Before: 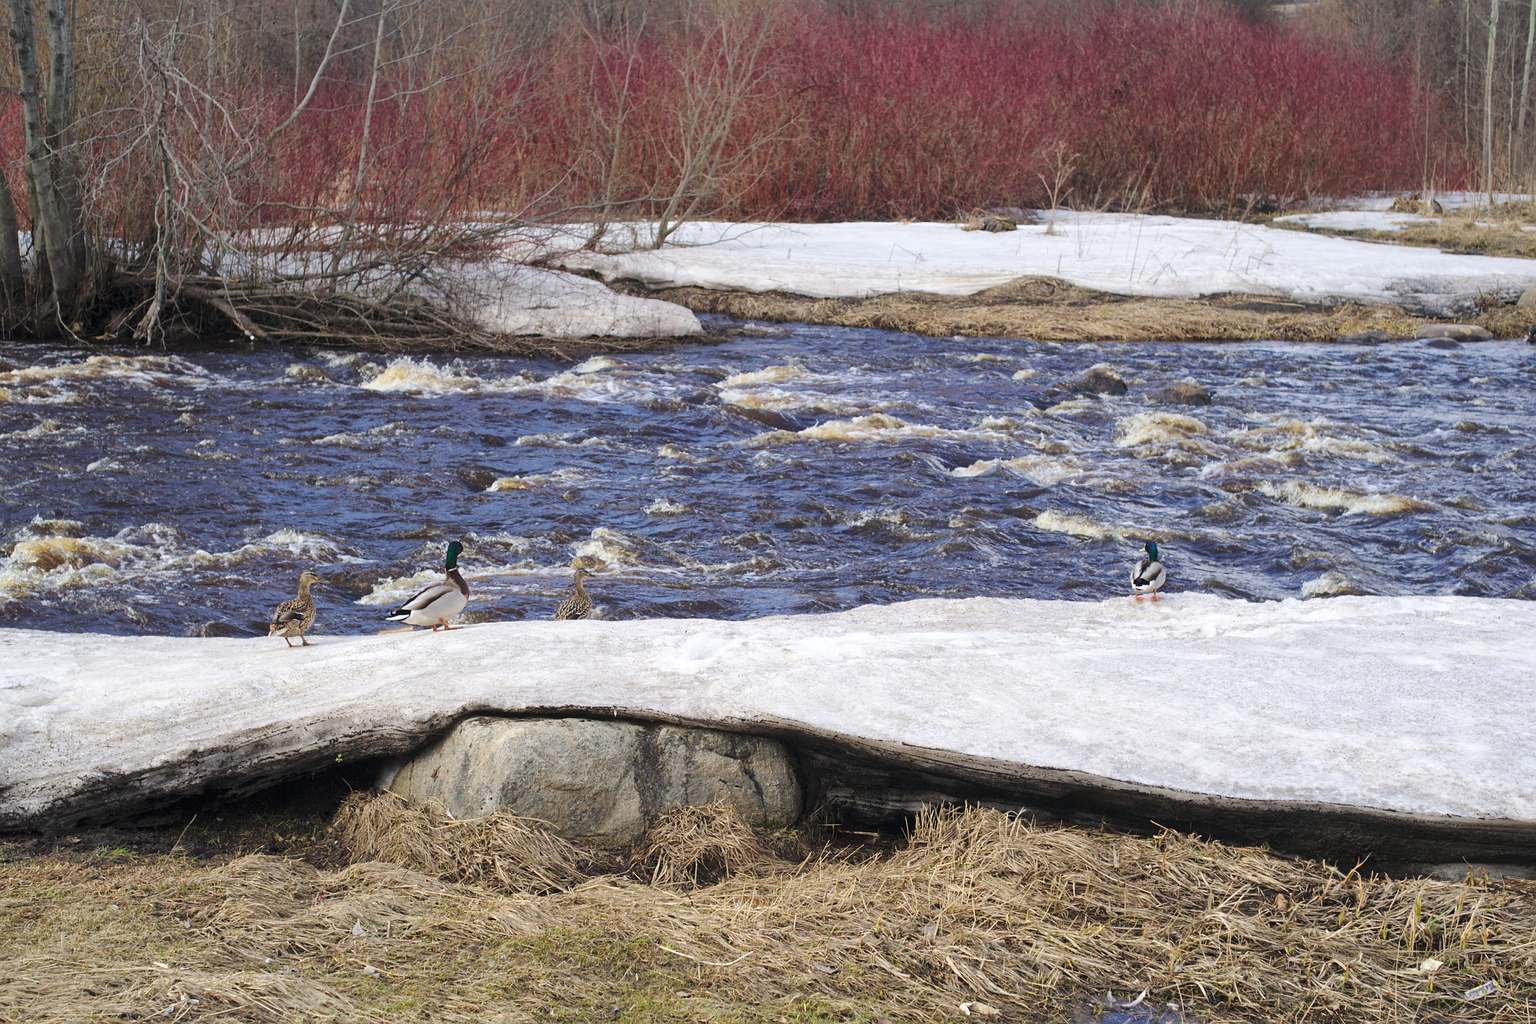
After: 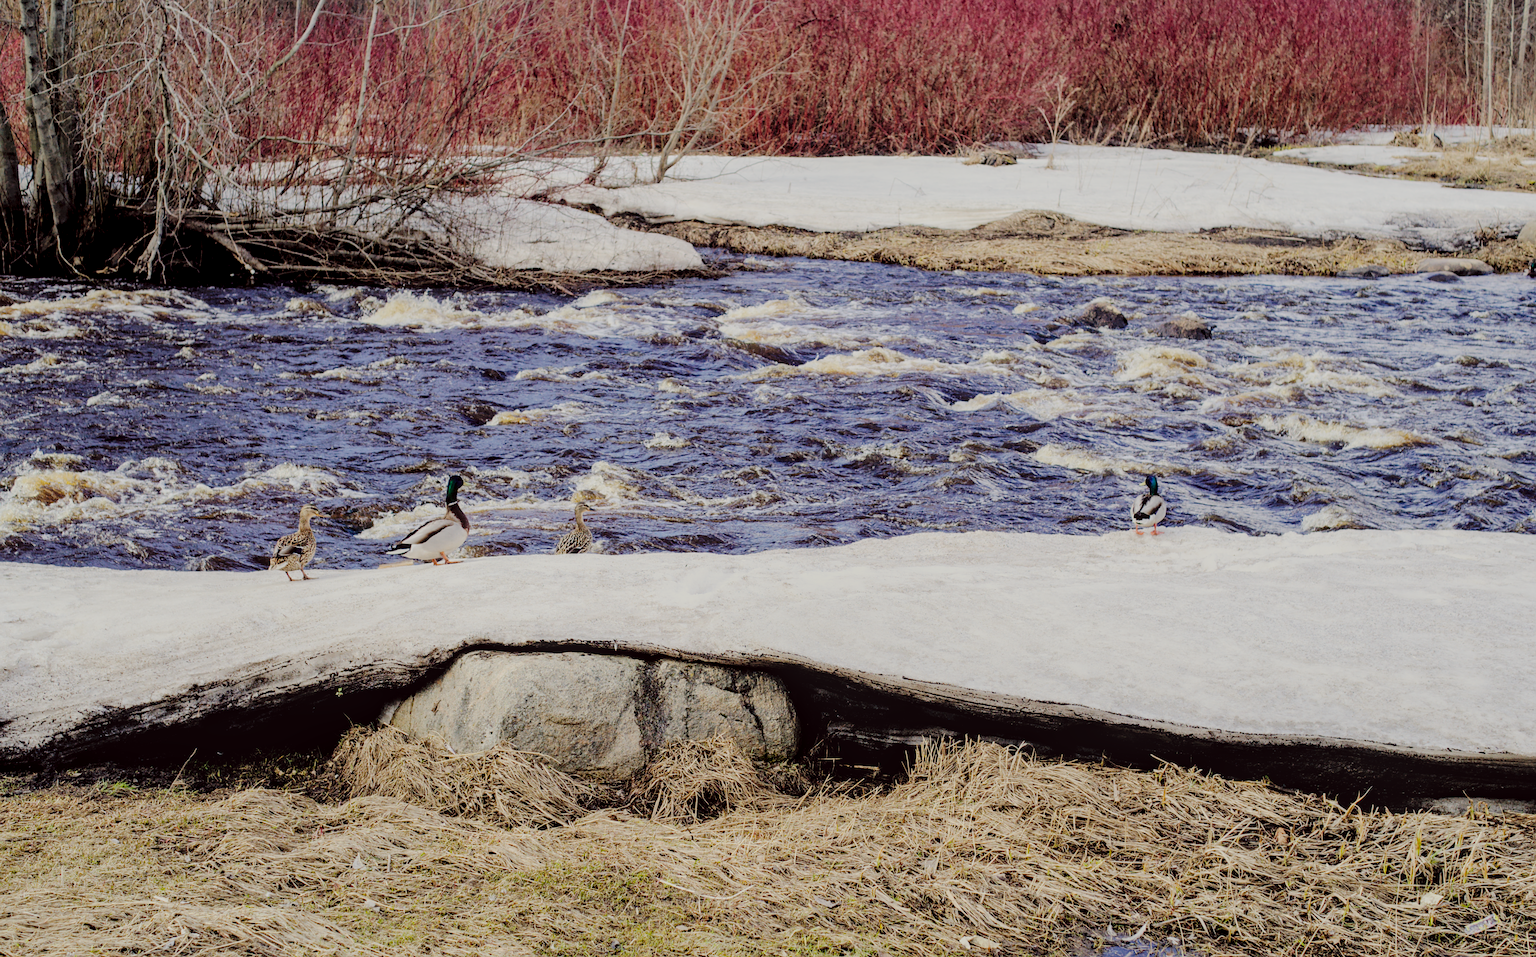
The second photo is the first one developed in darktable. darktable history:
color correction: highlights a* -1.1, highlights b* 4.48, shadows a* 3.69
crop and rotate: top 6.487%
filmic rgb: black relative exposure -6.09 EV, white relative exposure 6.95 EV, hardness 2.26
tone curve: curves: ch0 [(0, 0) (0.004, 0) (0.133, 0.076) (0.325, 0.362) (0.879, 0.885) (1, 1)], preserve colors none
local contrast: on, module defaults
